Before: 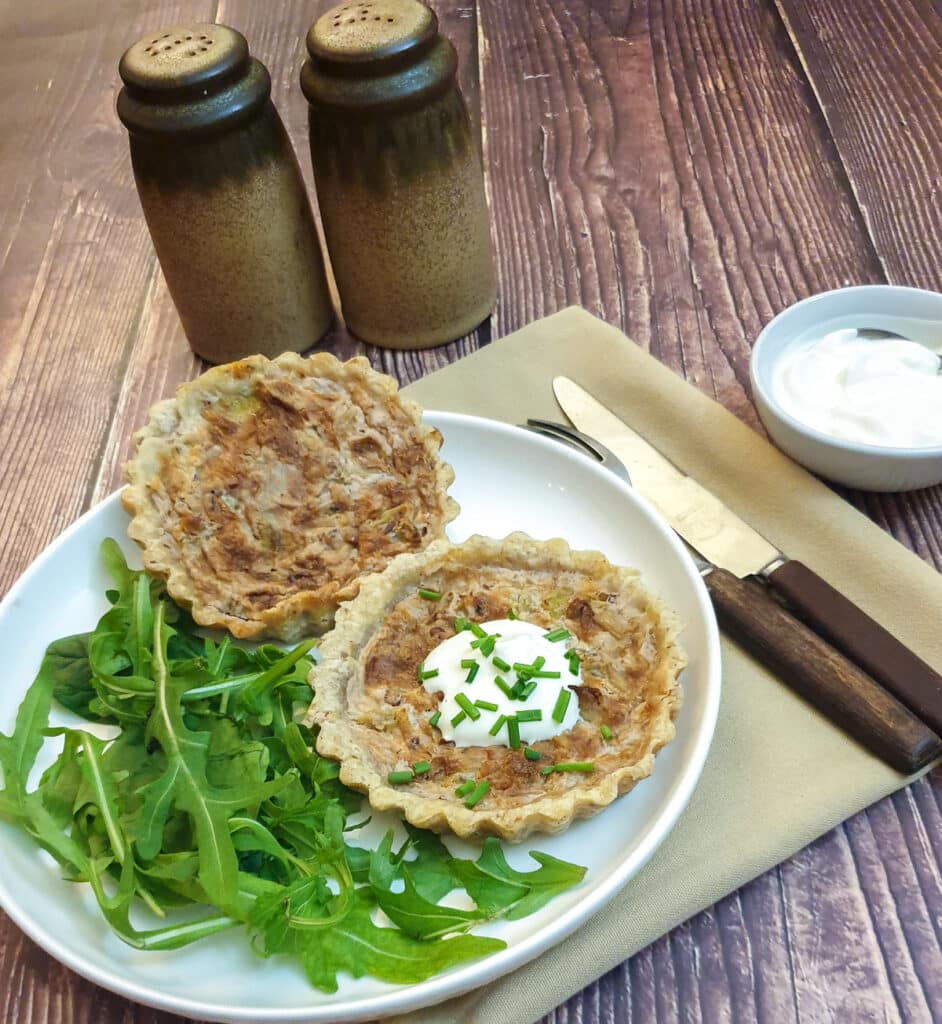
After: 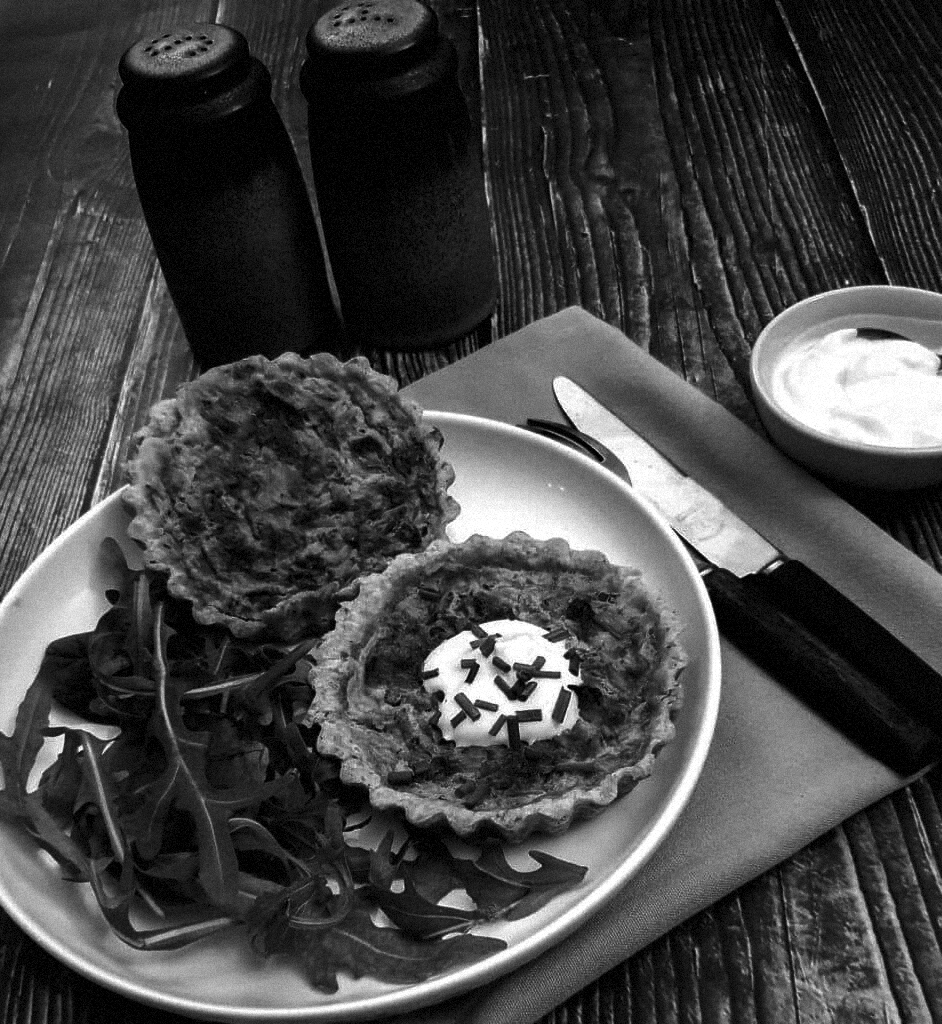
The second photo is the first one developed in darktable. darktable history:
contrast brightness saturation: contrast 0.02, brightness -1, saturation -1
grain: mid-tones bias 0%
exposure: black level correction 0.01, exposure 0.014 EV, compensate highlight preservation false
